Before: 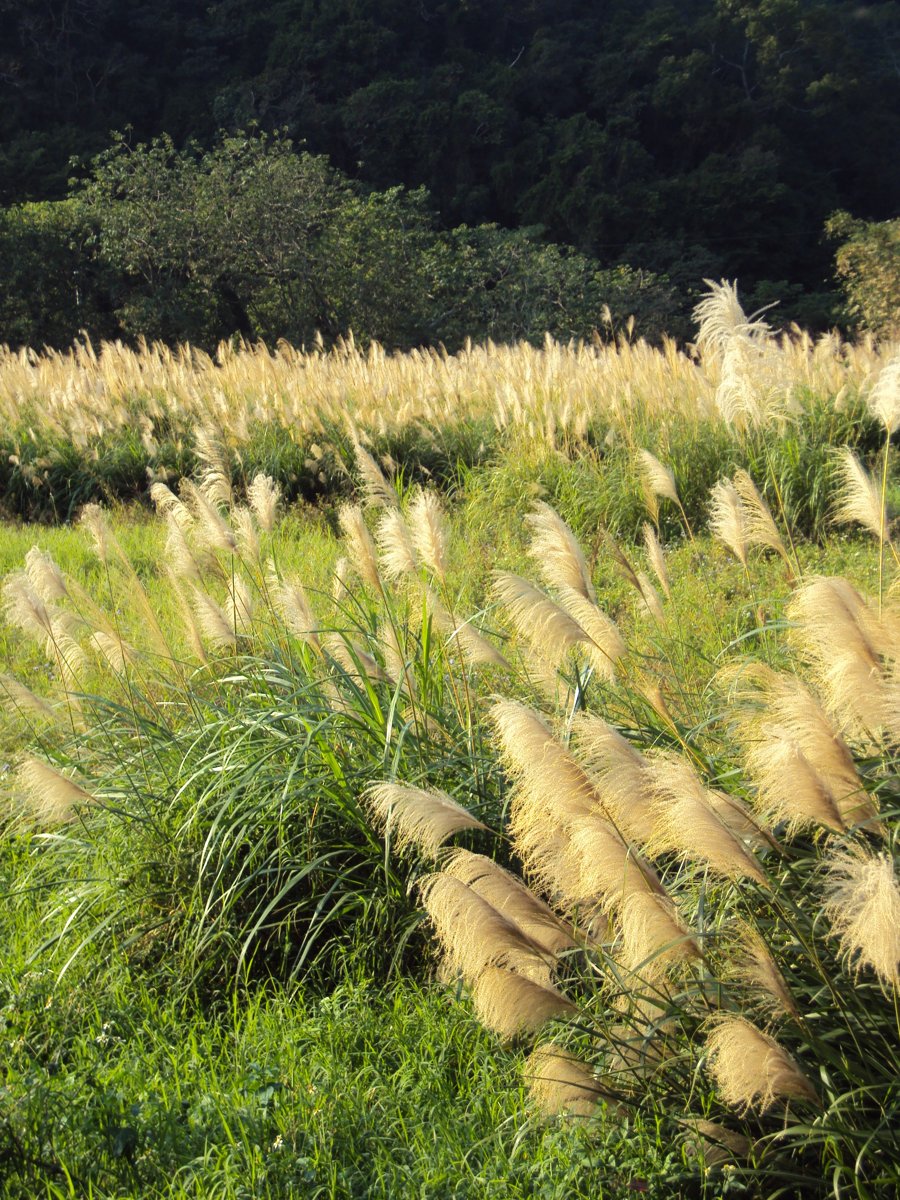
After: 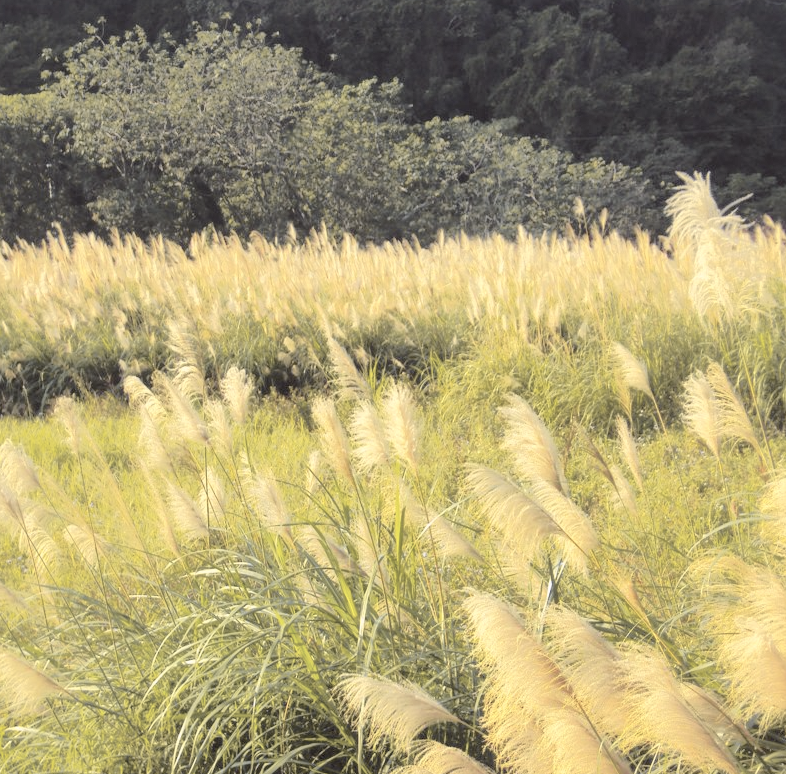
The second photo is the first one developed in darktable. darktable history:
crop: left 3.015%, top 8.969%, right 9.647%, bottom 26.457%
contrast brightness saturation: brightness 0.18, saturation -0.5
tone curve: curves: ch0 [(0, 0) (0.239, 0.248) (0.508, 0.606) (0.826, 0.855) (1, 0.945)]; ch1 [(0, 0) (0.401, 0.42) (0.442, 0.47) (0.492, 0.498) (0.511, 0.516) (0.555, 0.586) (0.681, 0.739) (1, 1)]; ch2 [(0, 0) (0.411, 0.433) (0.5, 0.504) (0.545, 0.574) (1, 1)], color space Lab, independent channels, preserve colors none
exposure: black level correction 0, exposure 0.5 EV, compensate exposure bias true, compensate highlight preservation false
shadows and highlights: on, module defaults
